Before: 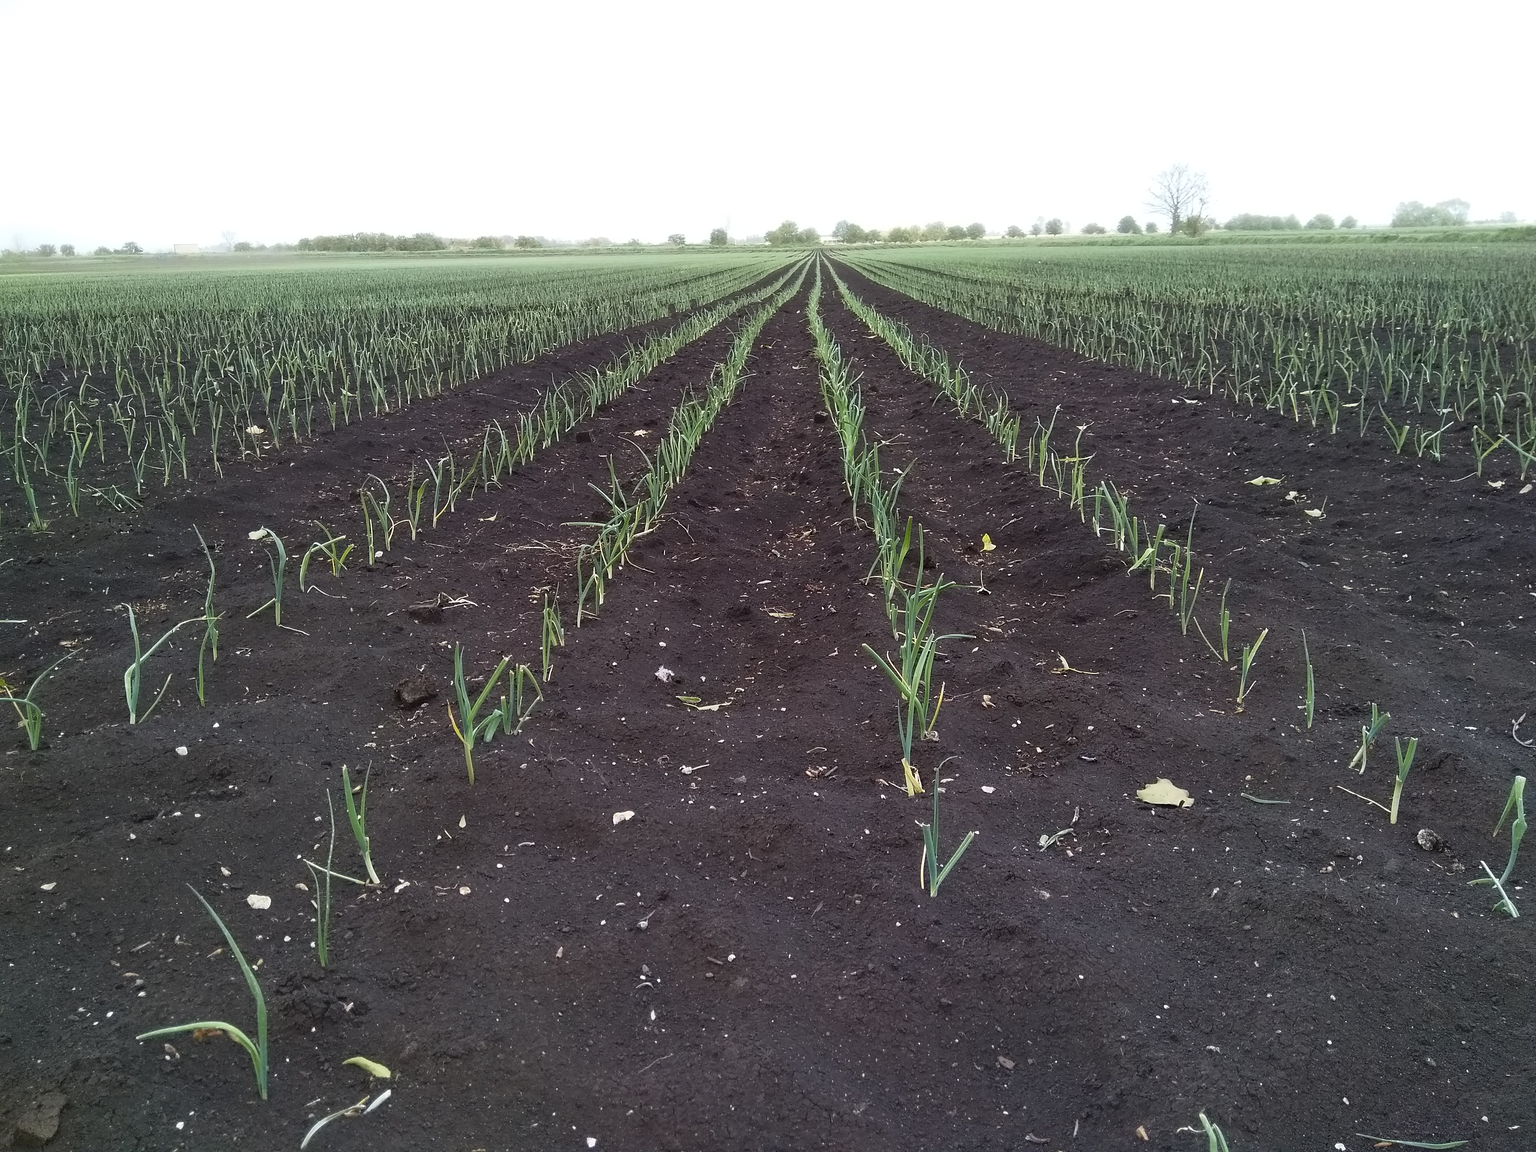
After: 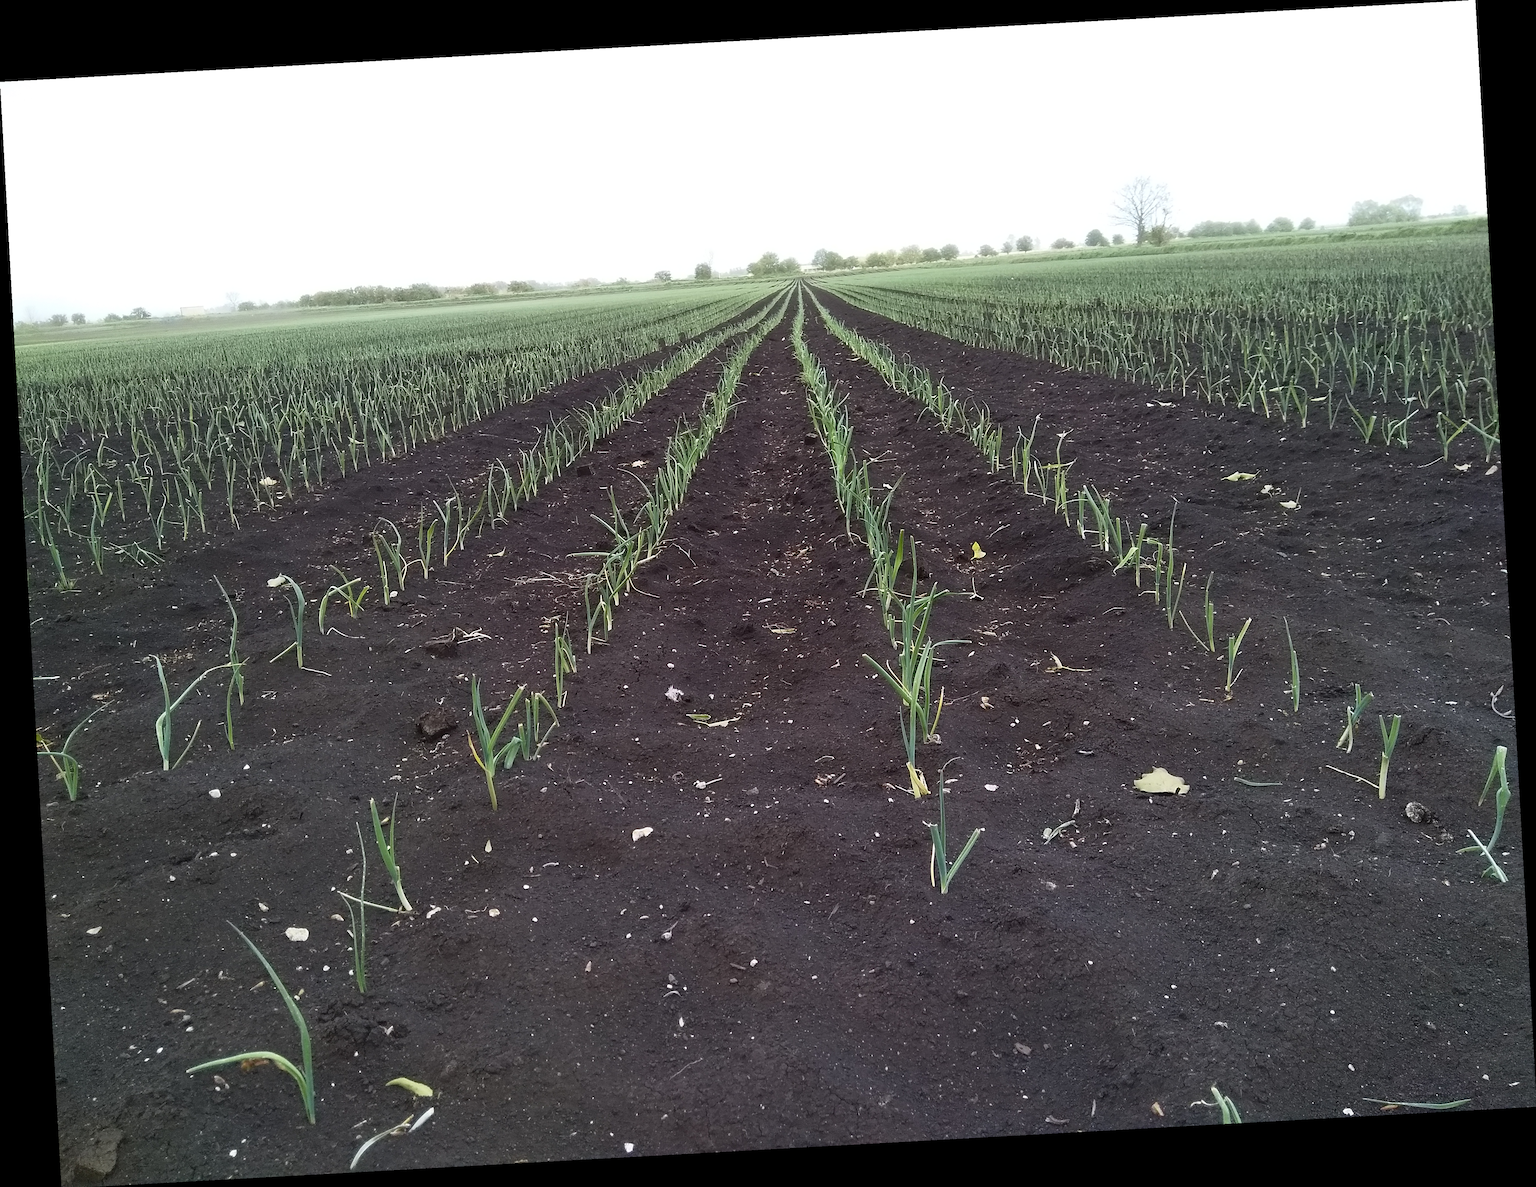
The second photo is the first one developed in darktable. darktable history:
contrast brightness saturation: contrast 0.05
rotate and perspective: rotation -3.18°, automatic cropping off
